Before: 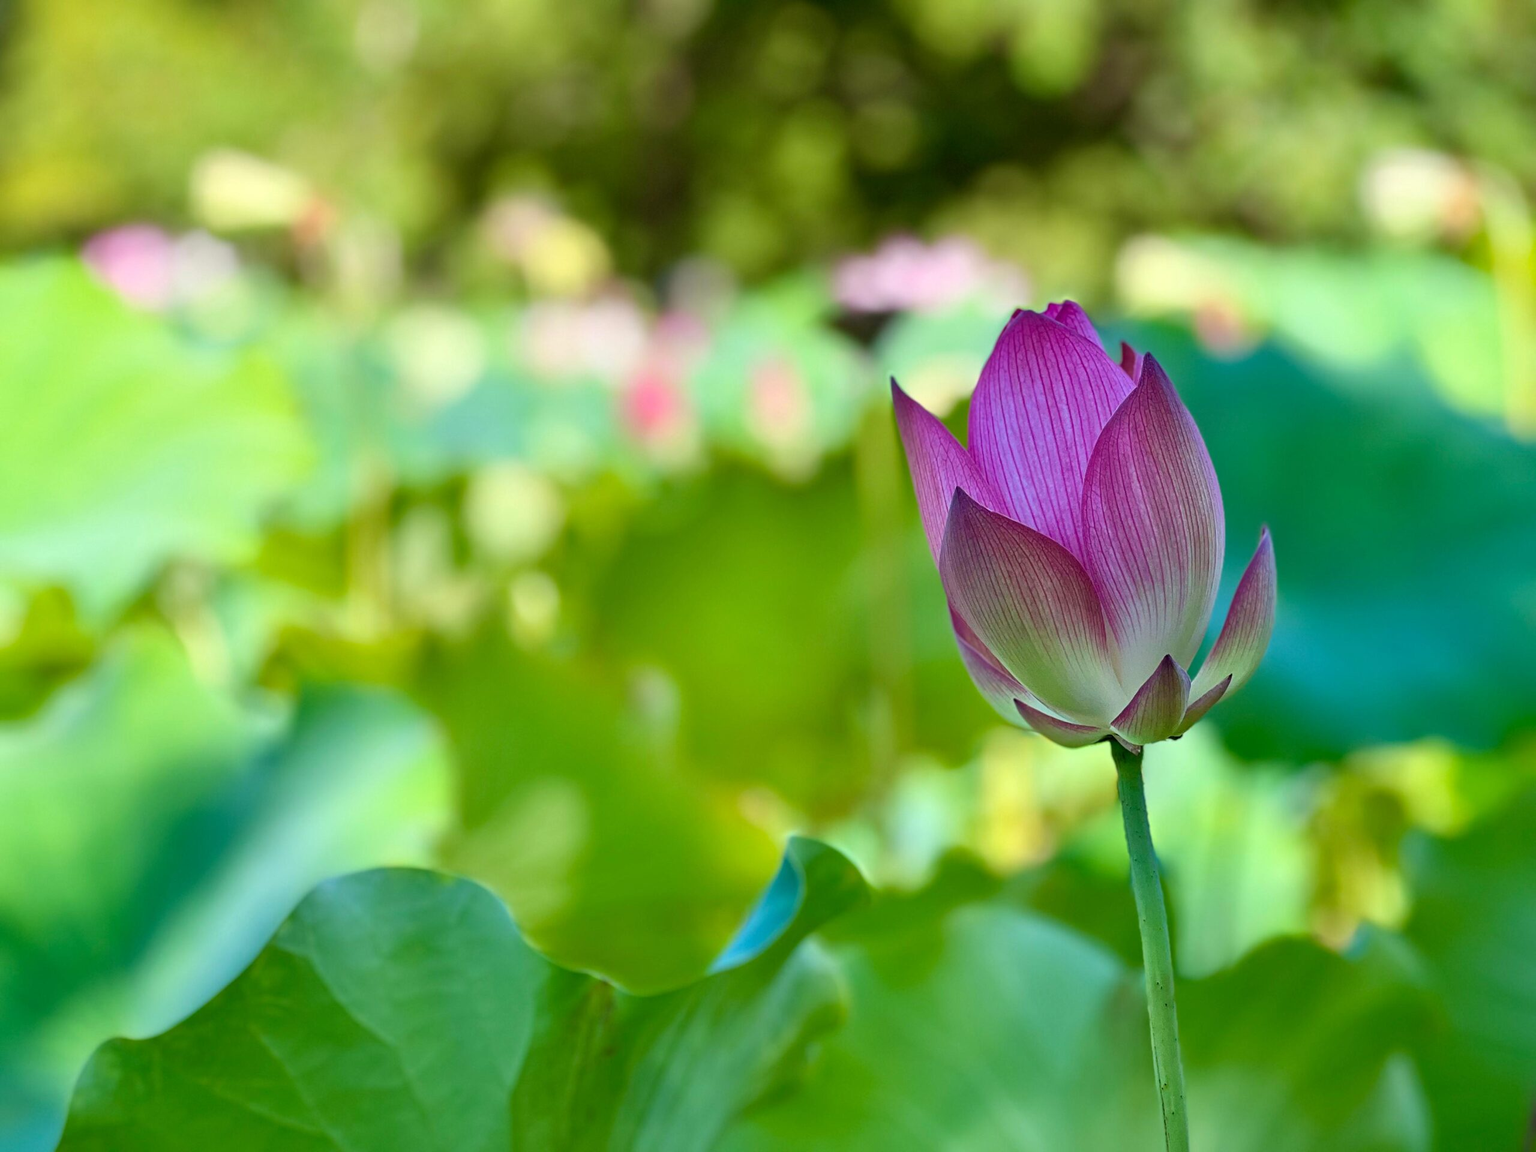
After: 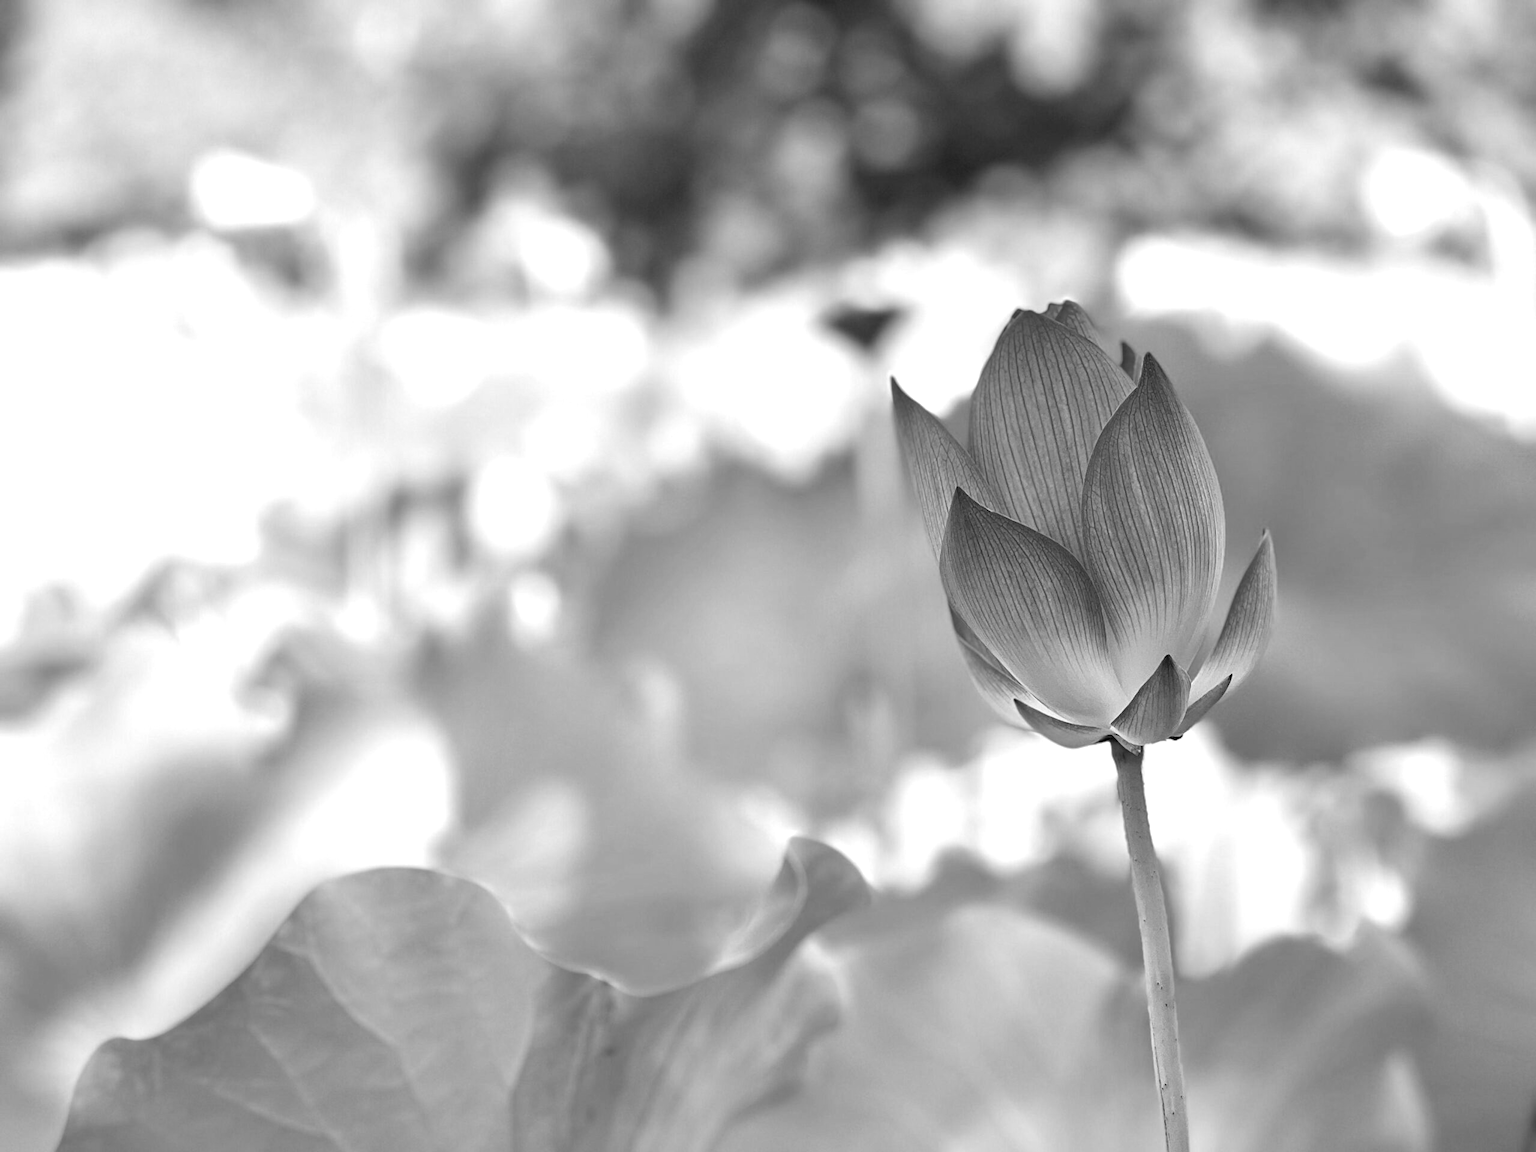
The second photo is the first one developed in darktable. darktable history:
monochrome: a -35.87, b 49.73, size 1.7
exposure: black level correction 0, exposure 0.7 EV, compensate exposure bias true, compensate highlight preservation false
